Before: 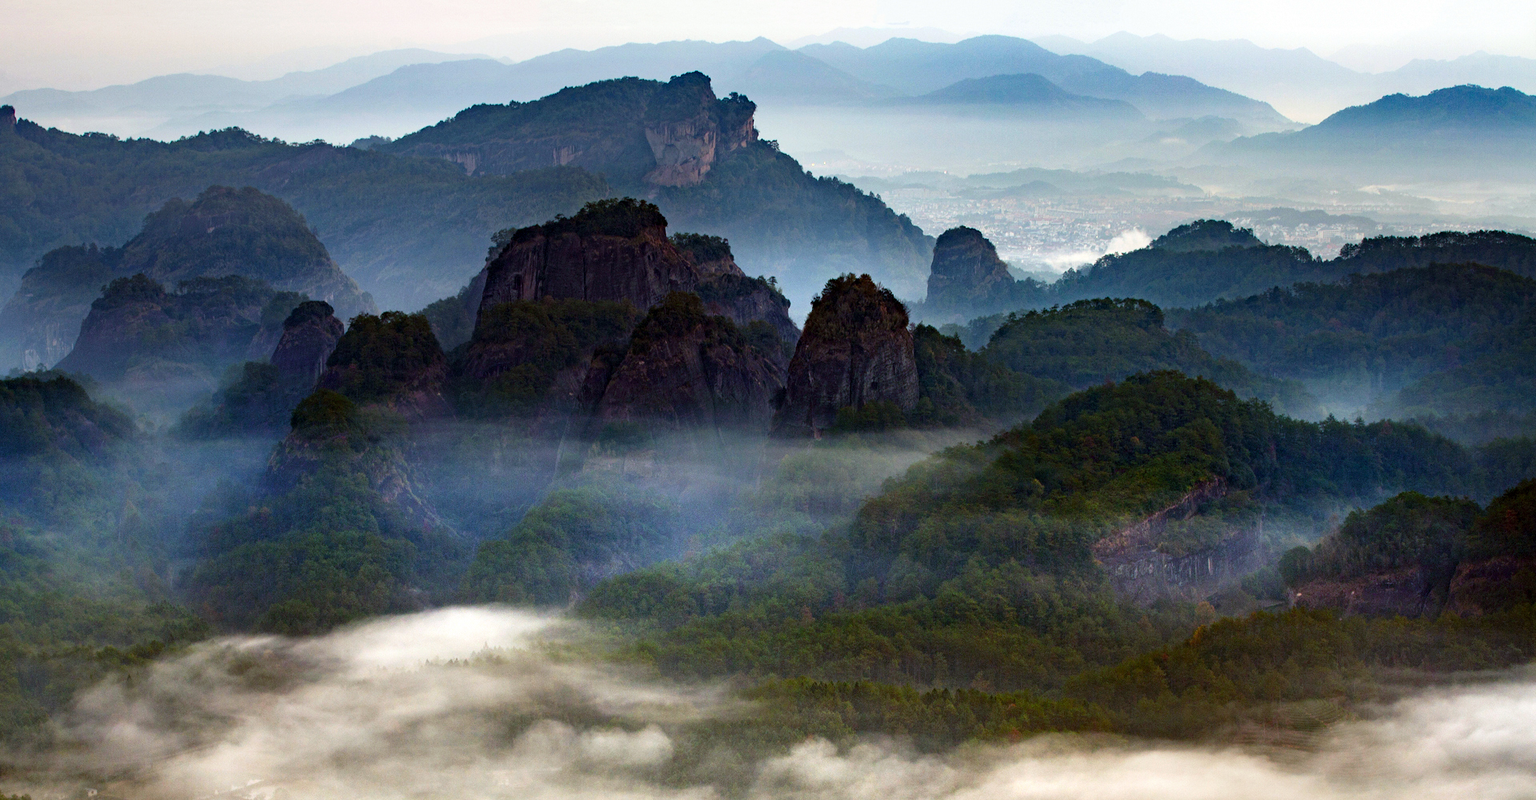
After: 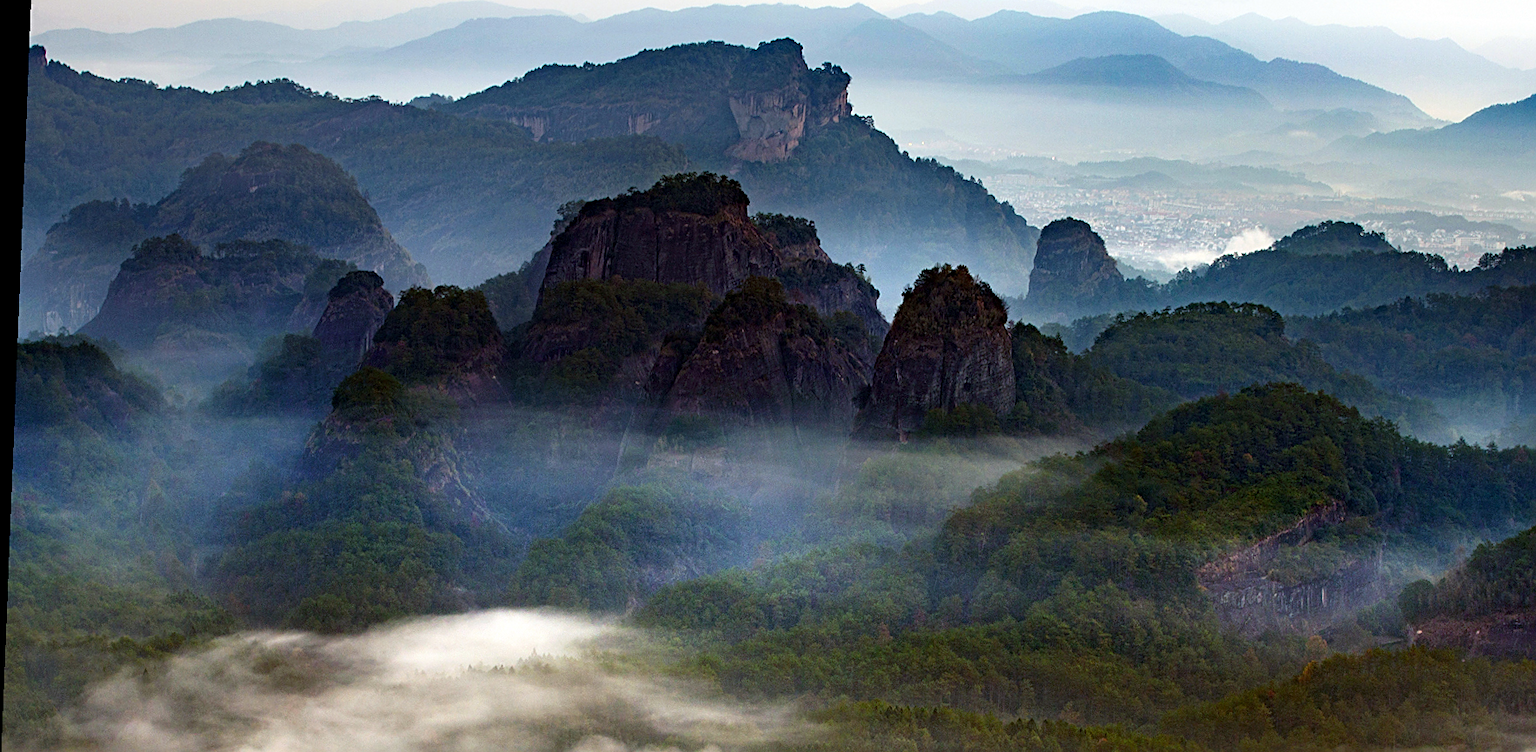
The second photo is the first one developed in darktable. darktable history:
sharpen: on, module defaults
crop: top 7.49%, right 9.717%, bottom 11.943%
rotate and perspective: rotation 2.27°, automatic cropping off
